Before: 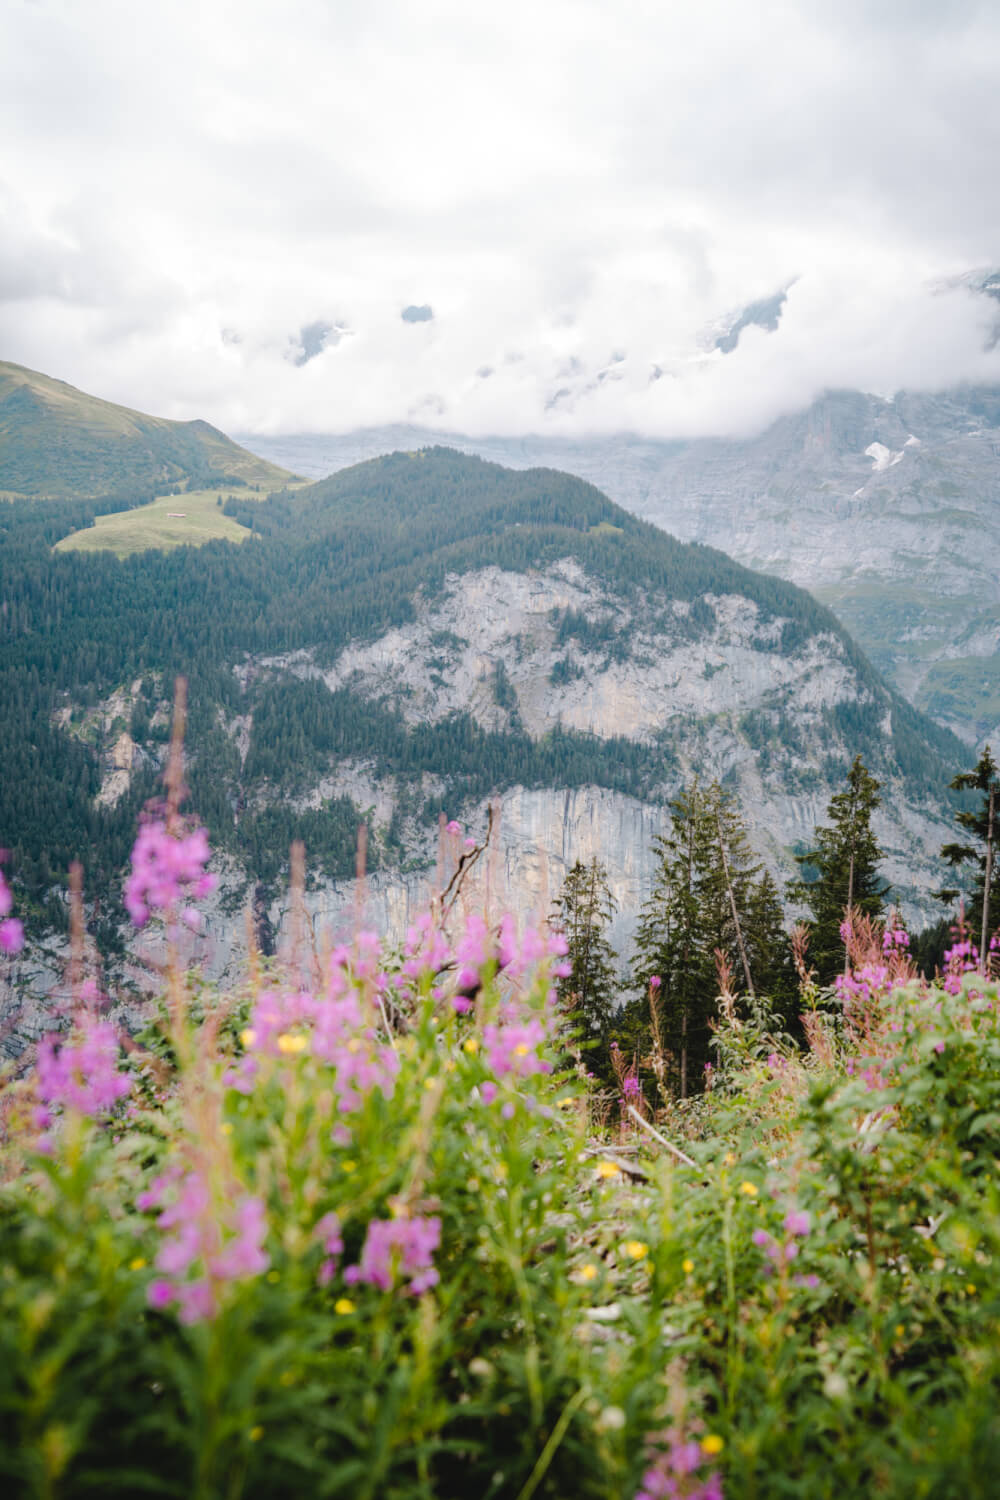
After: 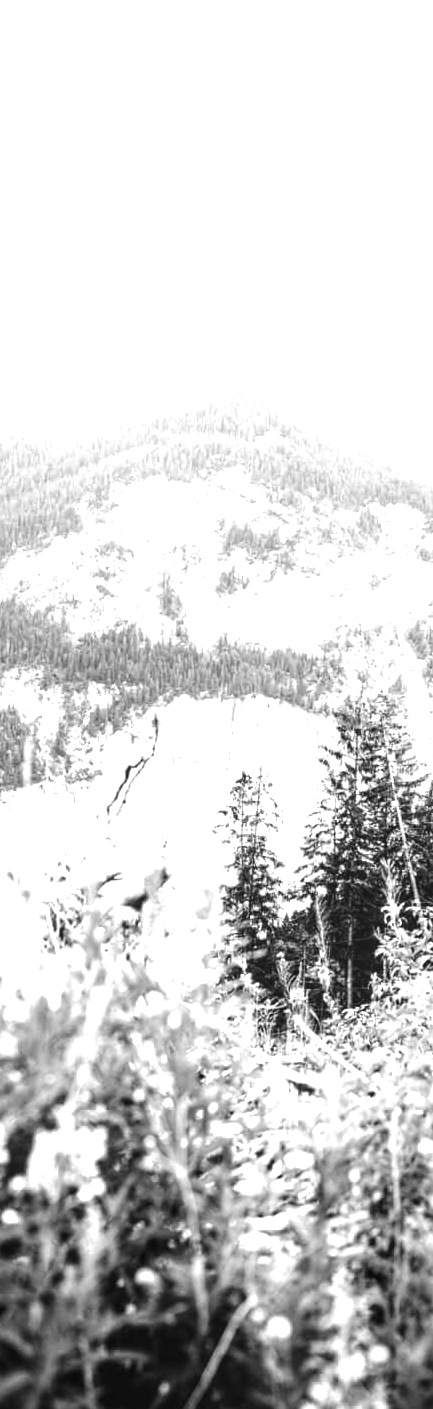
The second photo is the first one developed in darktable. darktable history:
crop: left 33.452%, top 6.025%, right 23.155%
color calibration: output gray [0.246, 0.254, 0.501, 0], gray › normalize channels true, illuminant same as pipeline (D50), adaptation XYZ, x 0.346, y 0.359, gamut compression 0
tone equalizer: -8 EV -1.08 EV, -7 EV -1.01 EV, -6 EV -0.867 EV, -5 EV -0.578 EV, -3 EV 0.578 EV, -2 EV 0.867 EV, -1 EV 1.01 EV, +0 EV 1.08 EV, edges refinement/feathering 500, mask exposure compensation -1.57 EV, preserve details no
exposure: exposure 1.15 EV, compensate highlight preservation false
local contrast: on, module defaults
